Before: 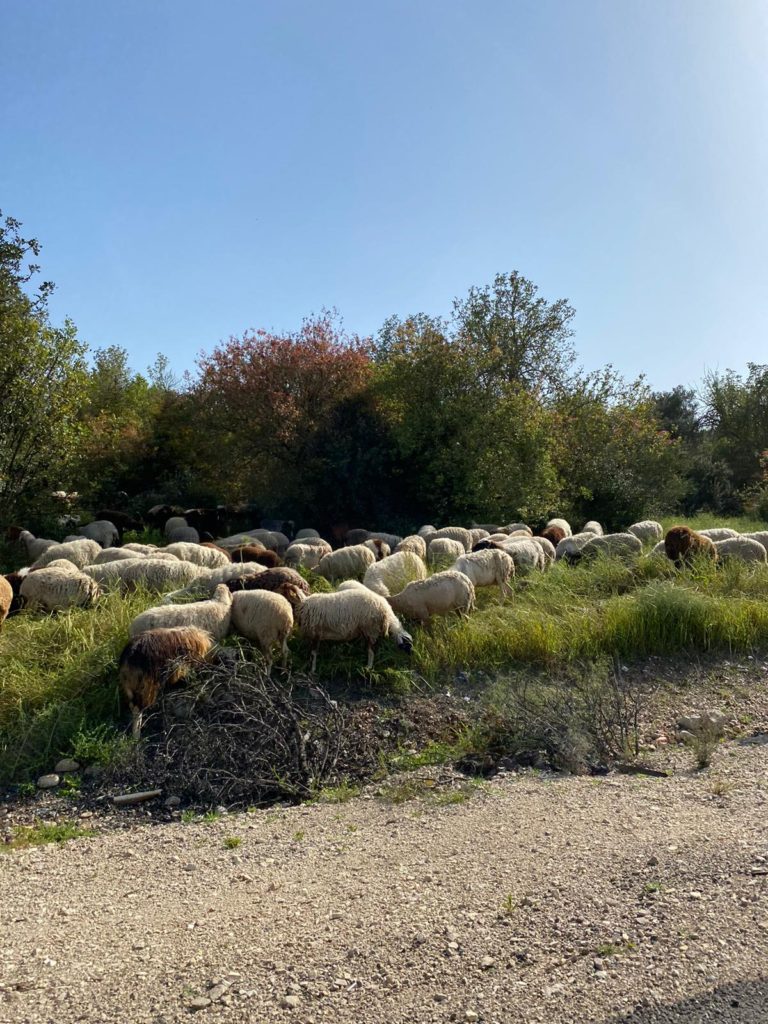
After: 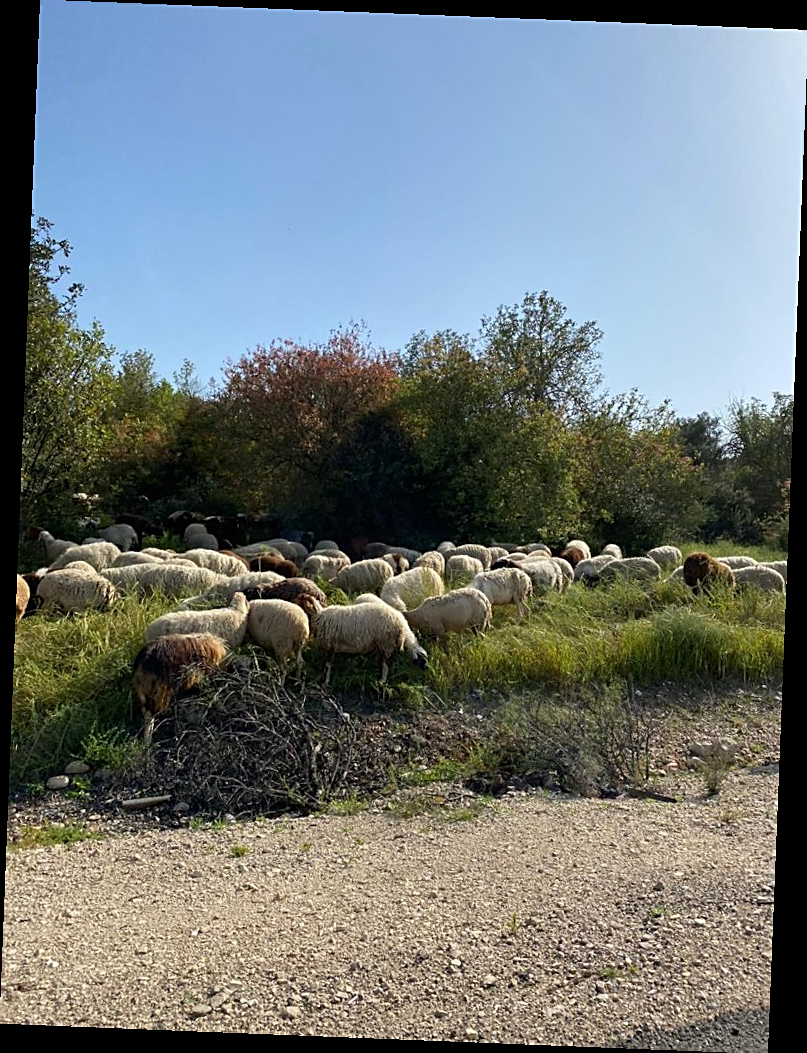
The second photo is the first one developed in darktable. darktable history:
rotate and perspective: rotation 2.27°, automatic cropping off
sharpen: on, module defaults
